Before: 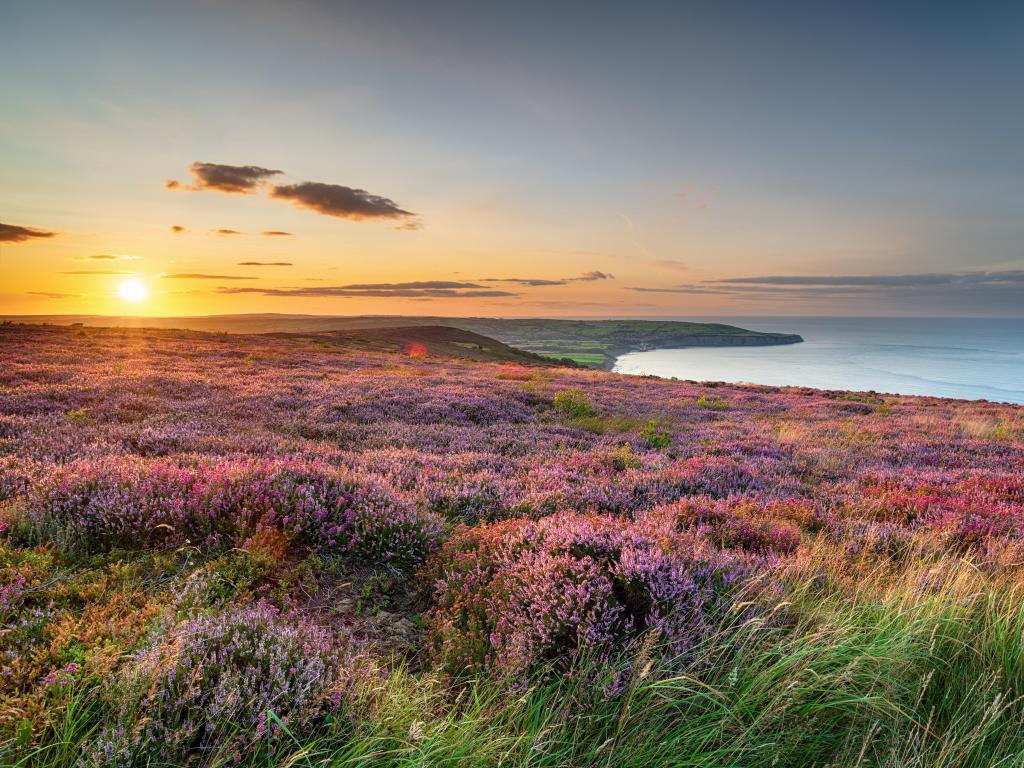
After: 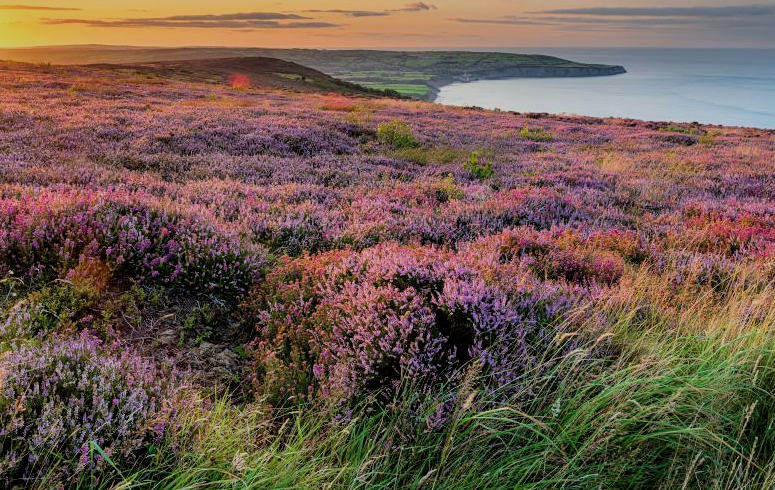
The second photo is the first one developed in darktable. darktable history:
crop and rotate: left 17.299%, top 35.115%, right 7.015%, bottom 1.024%
filmic rgb: black relative exposure -7.15 EV, white relative exposure 5.36 EV, hardness 3.02, color science v6 (2022)
white balance: red 0.98, blue 1.034
